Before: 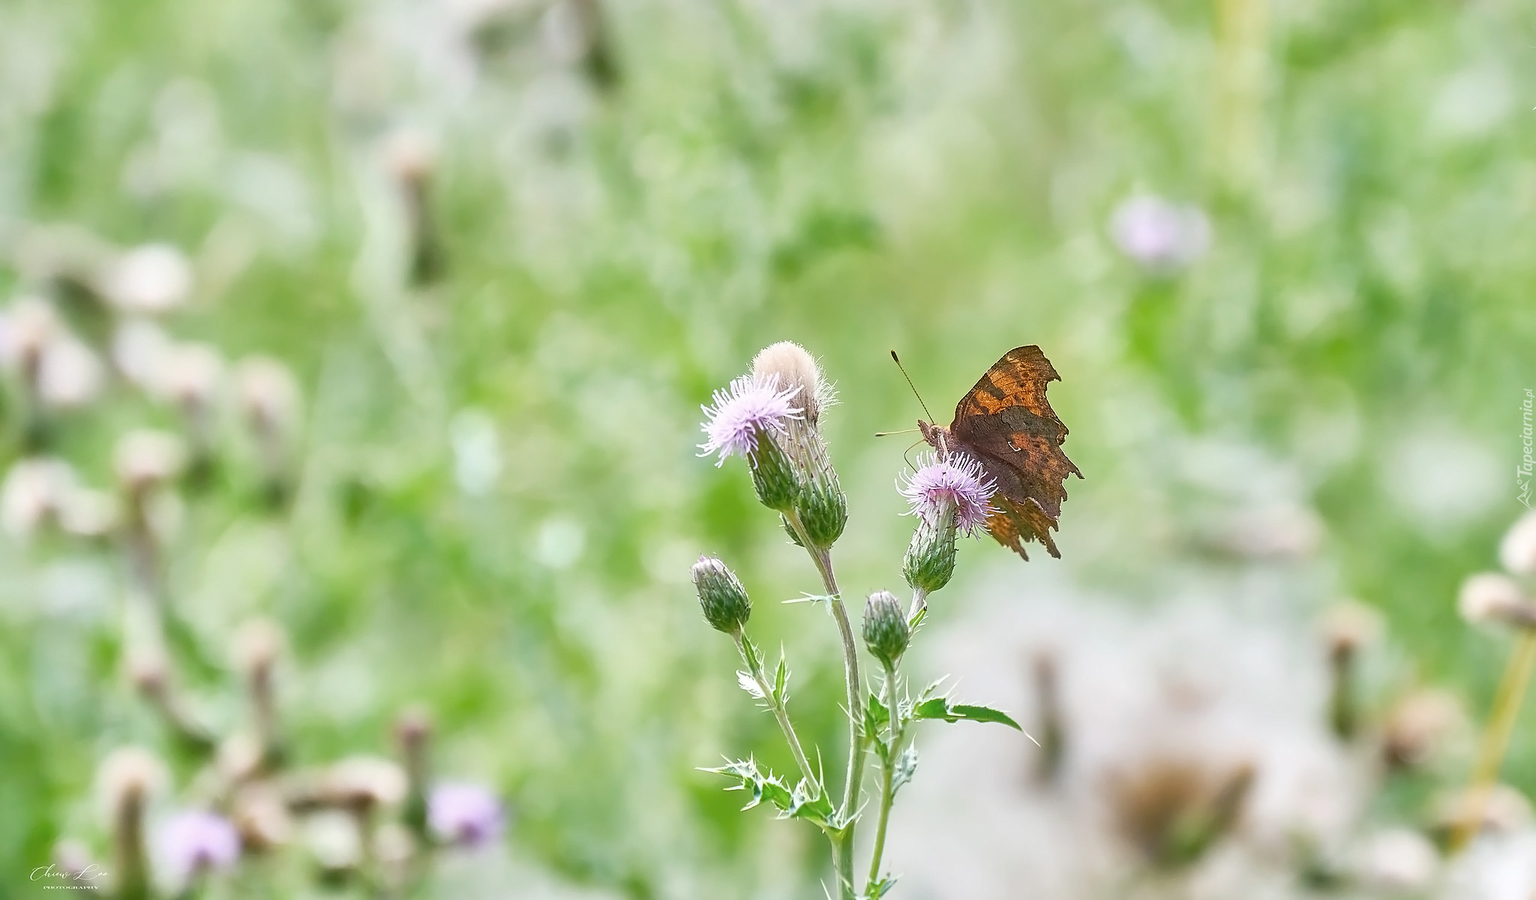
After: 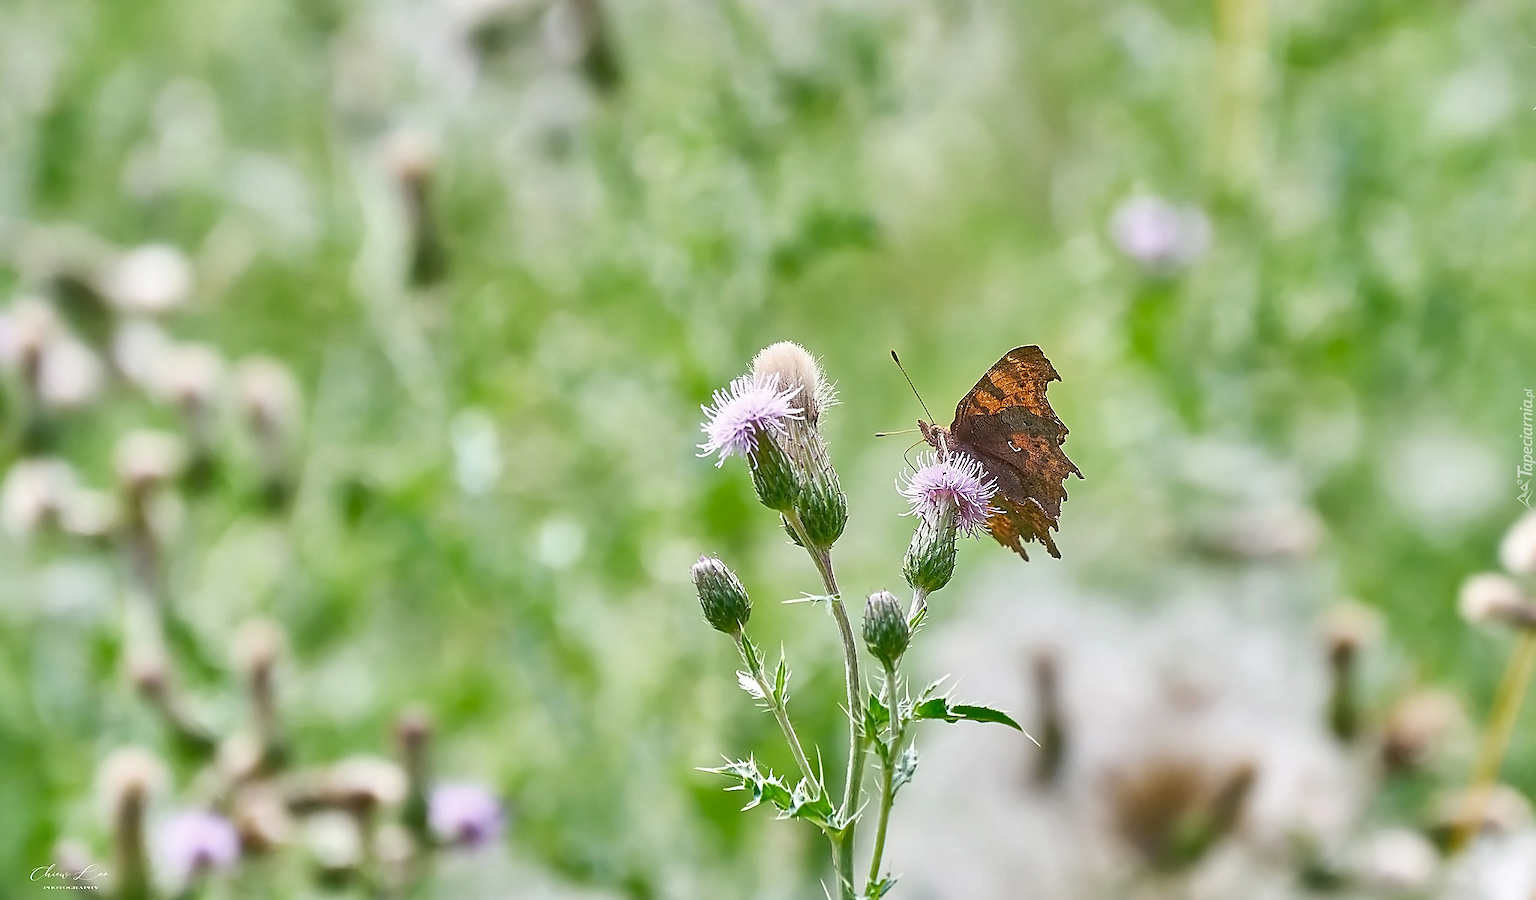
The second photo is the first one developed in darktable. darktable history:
shadows and highlights: shadows 24.98, highlights -47.87, soften with gaussian
sharpen: radius 1.897, amount 0.412, threshold 1.453
